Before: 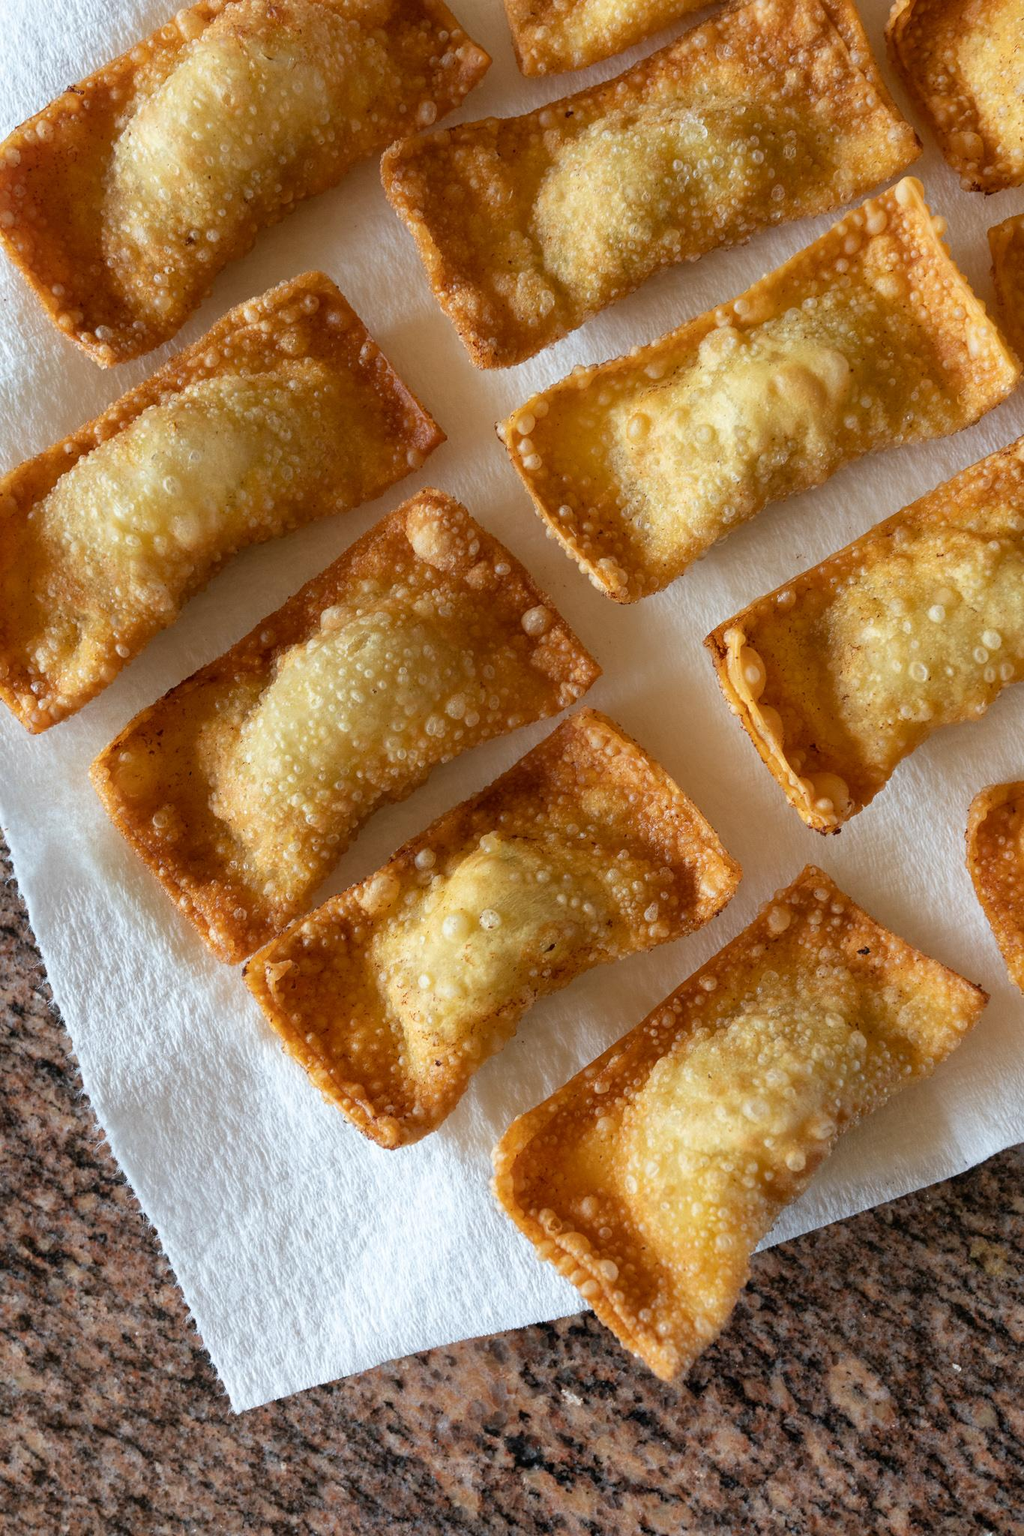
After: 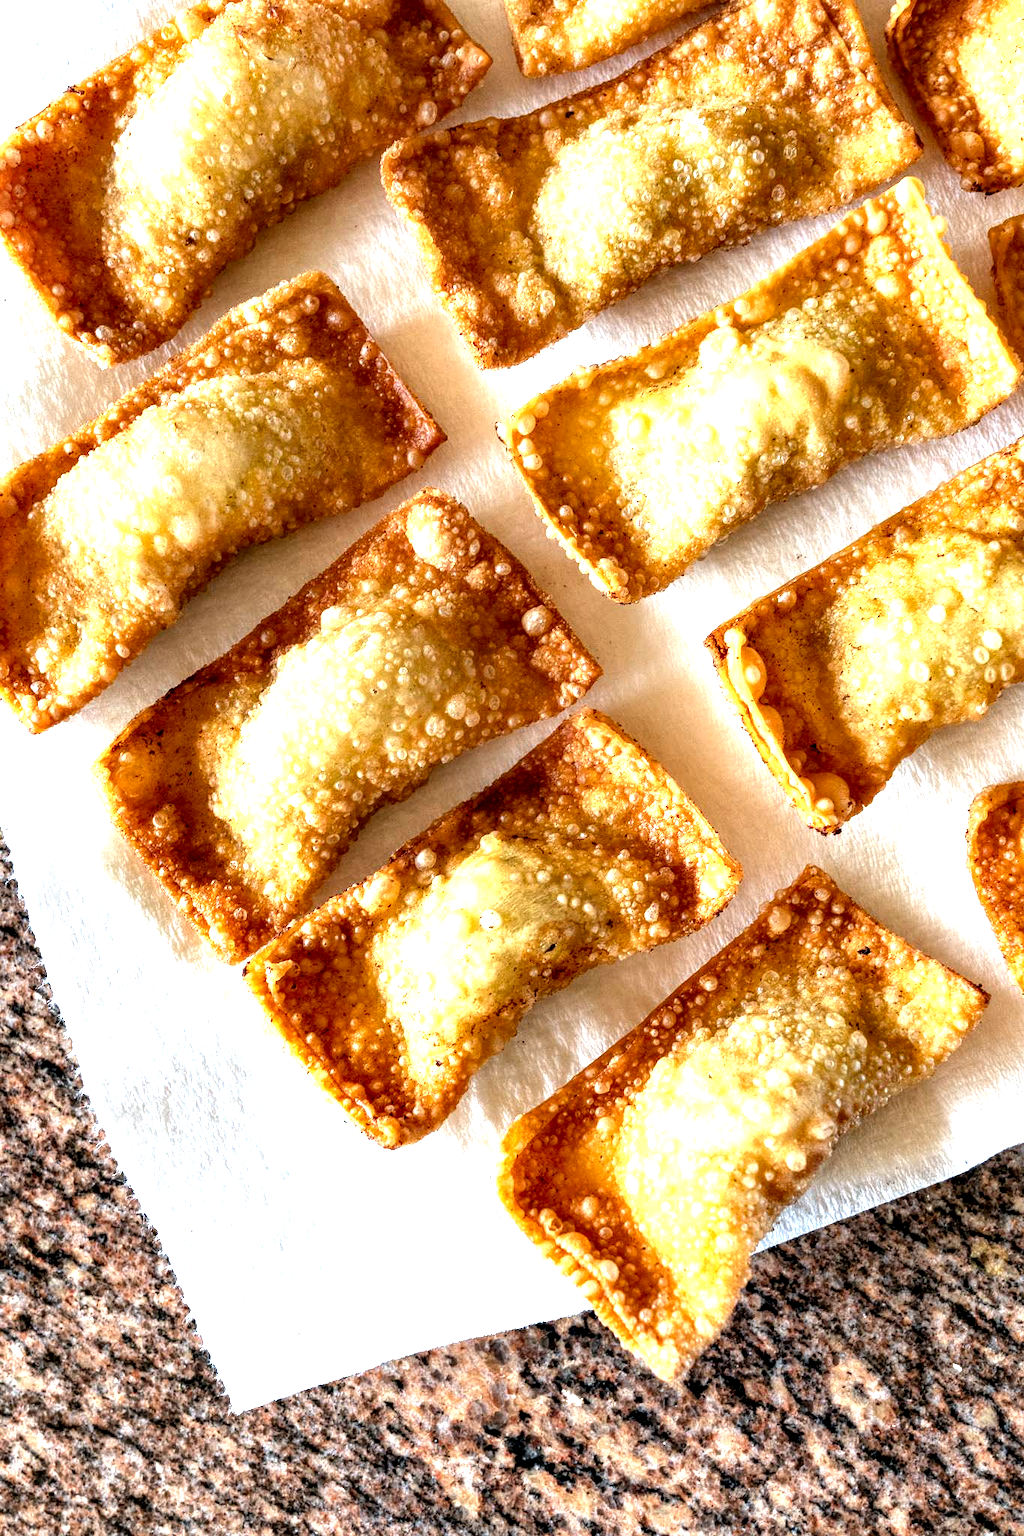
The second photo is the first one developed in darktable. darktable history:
exposure: black level correction 0, exposure 1.2 EV, compensate highlight preservation false
local contrast: highlights 62%, detail 143%, midtone range 0.423
contrast equalizer: octaves 7, y [[0.6 ×6], [0.55 ×6], [0 ×6], [0 ×6], [0 ×6]]
